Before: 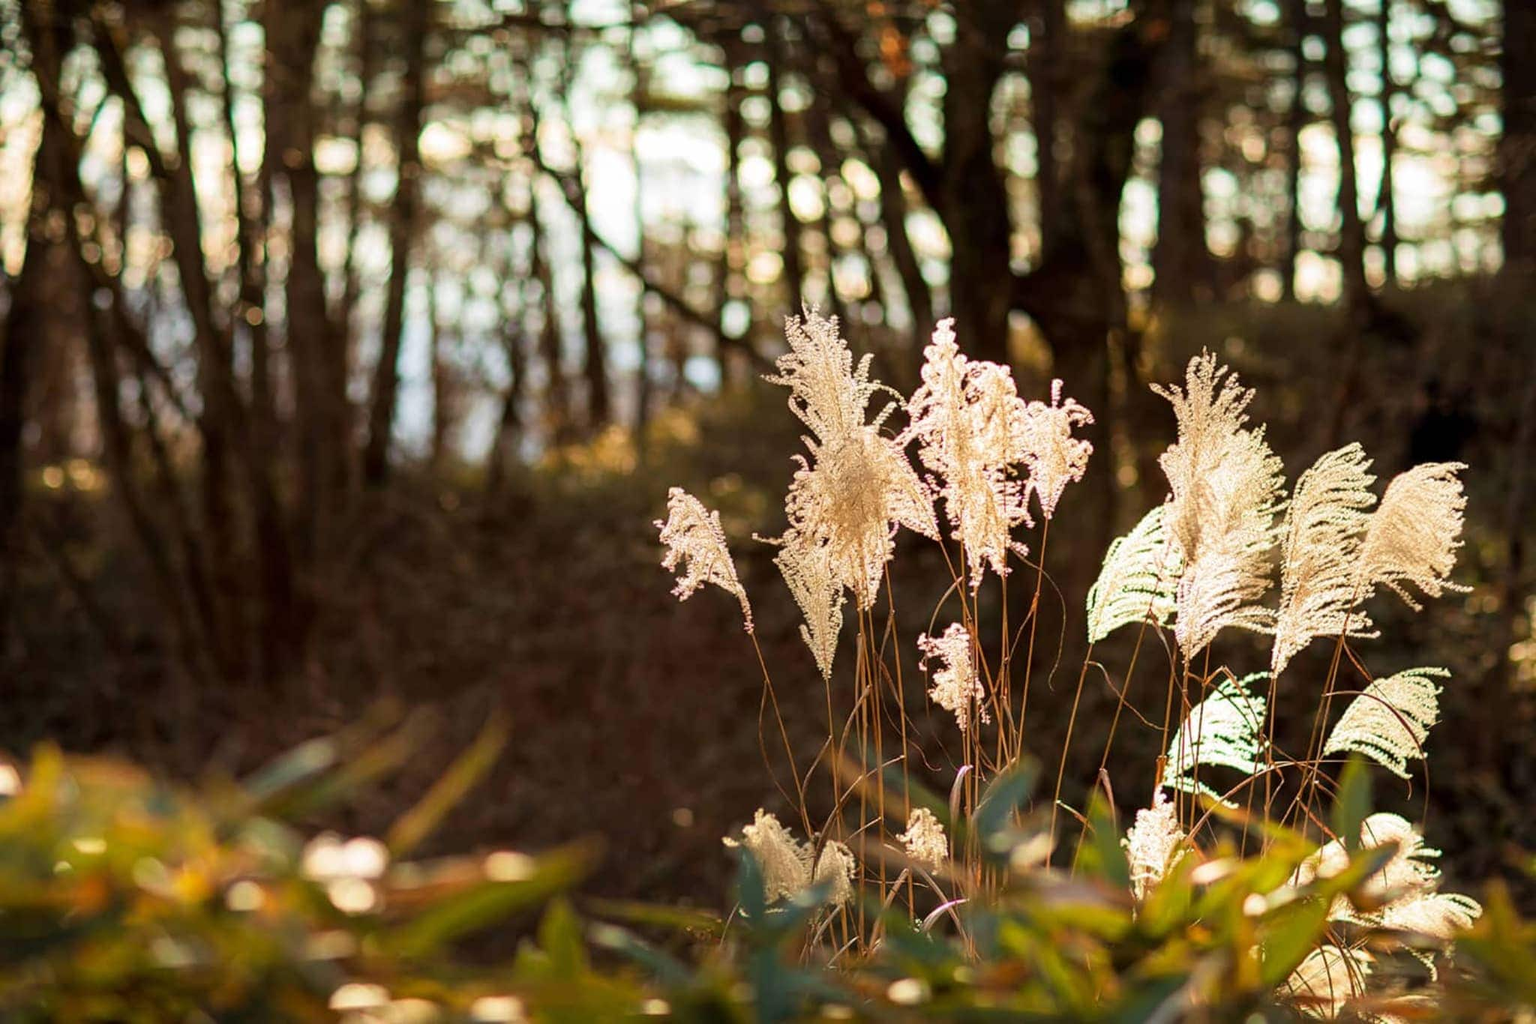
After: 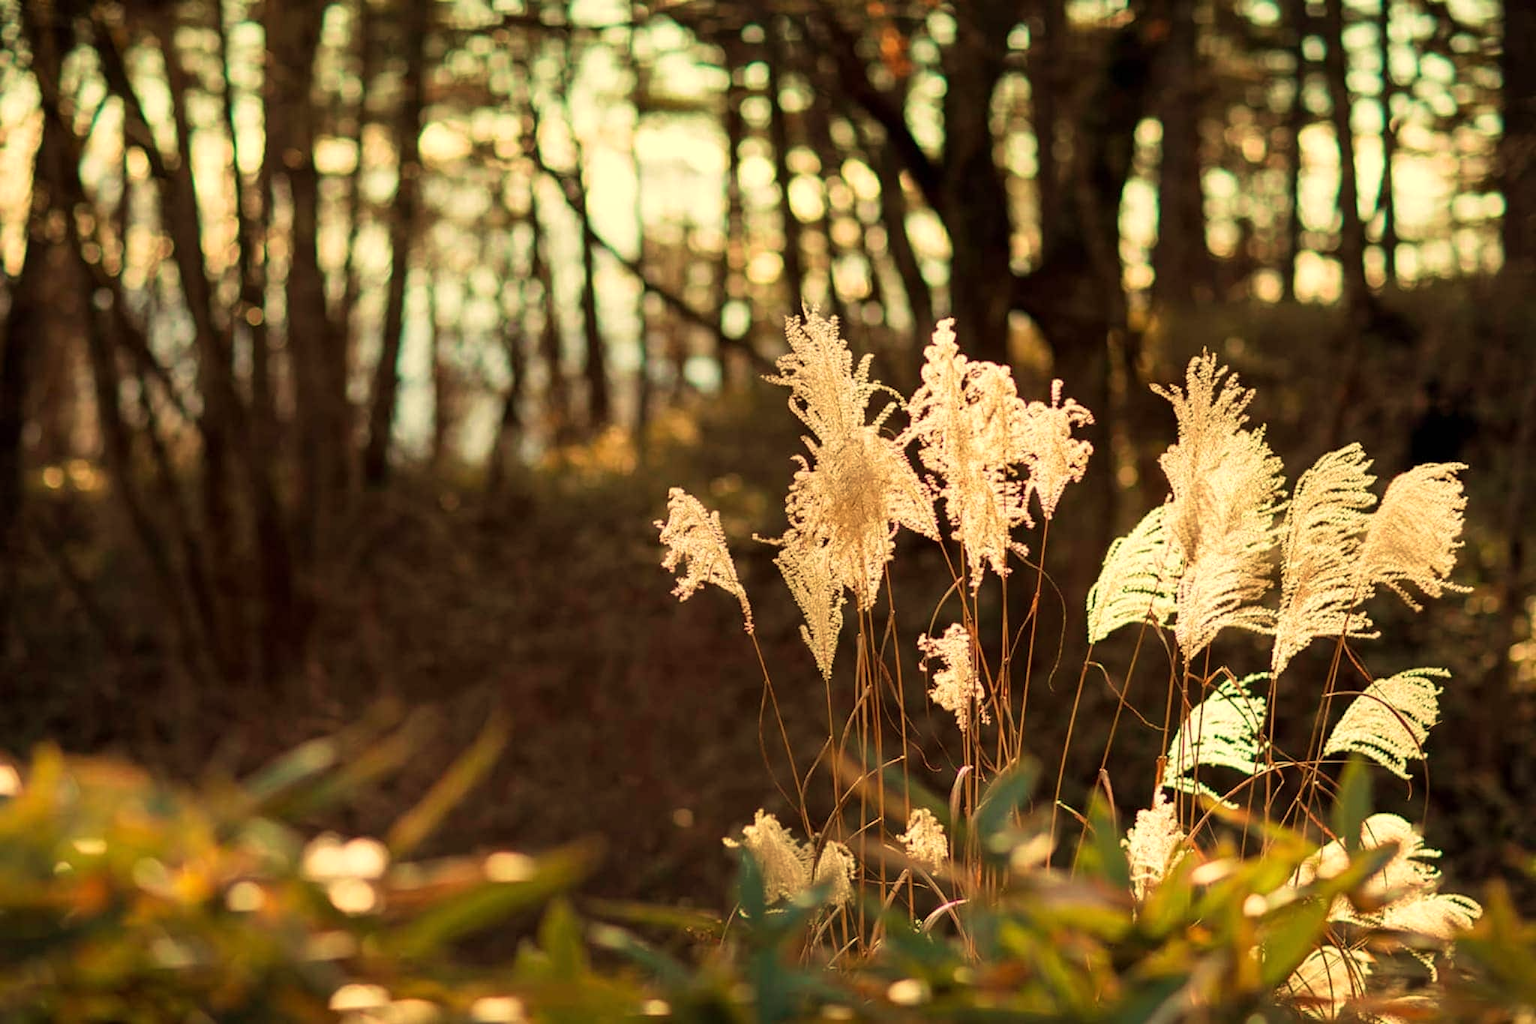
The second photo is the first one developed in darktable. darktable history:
velvia: on, module defaults
white balance: red 1.08, blue 0.791
